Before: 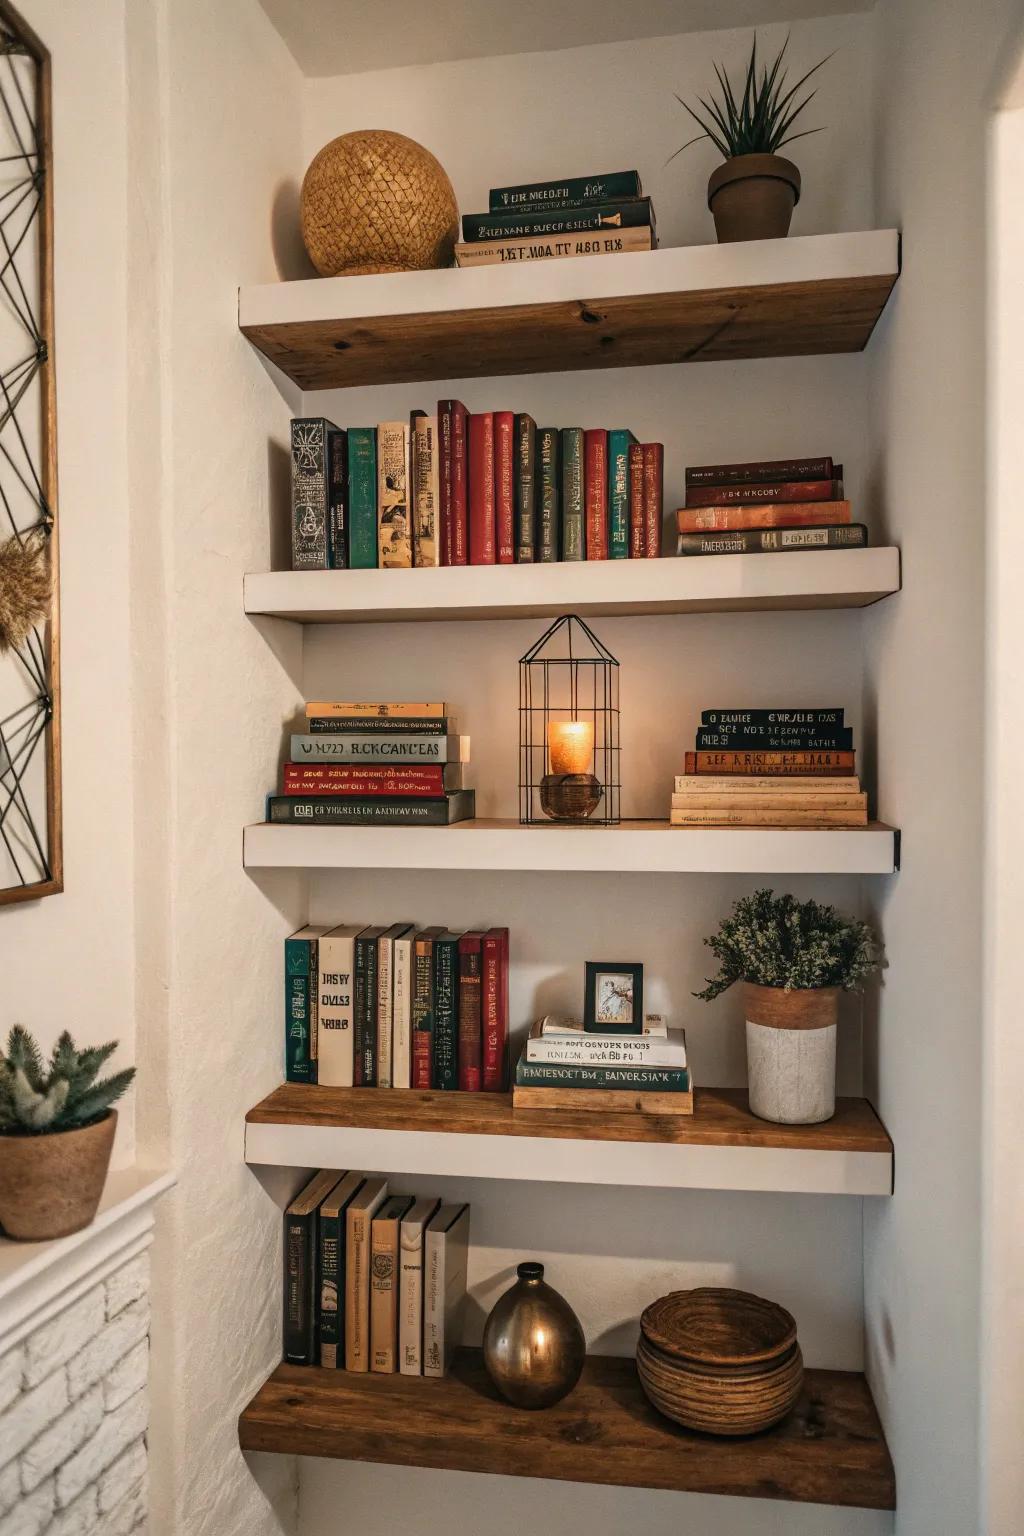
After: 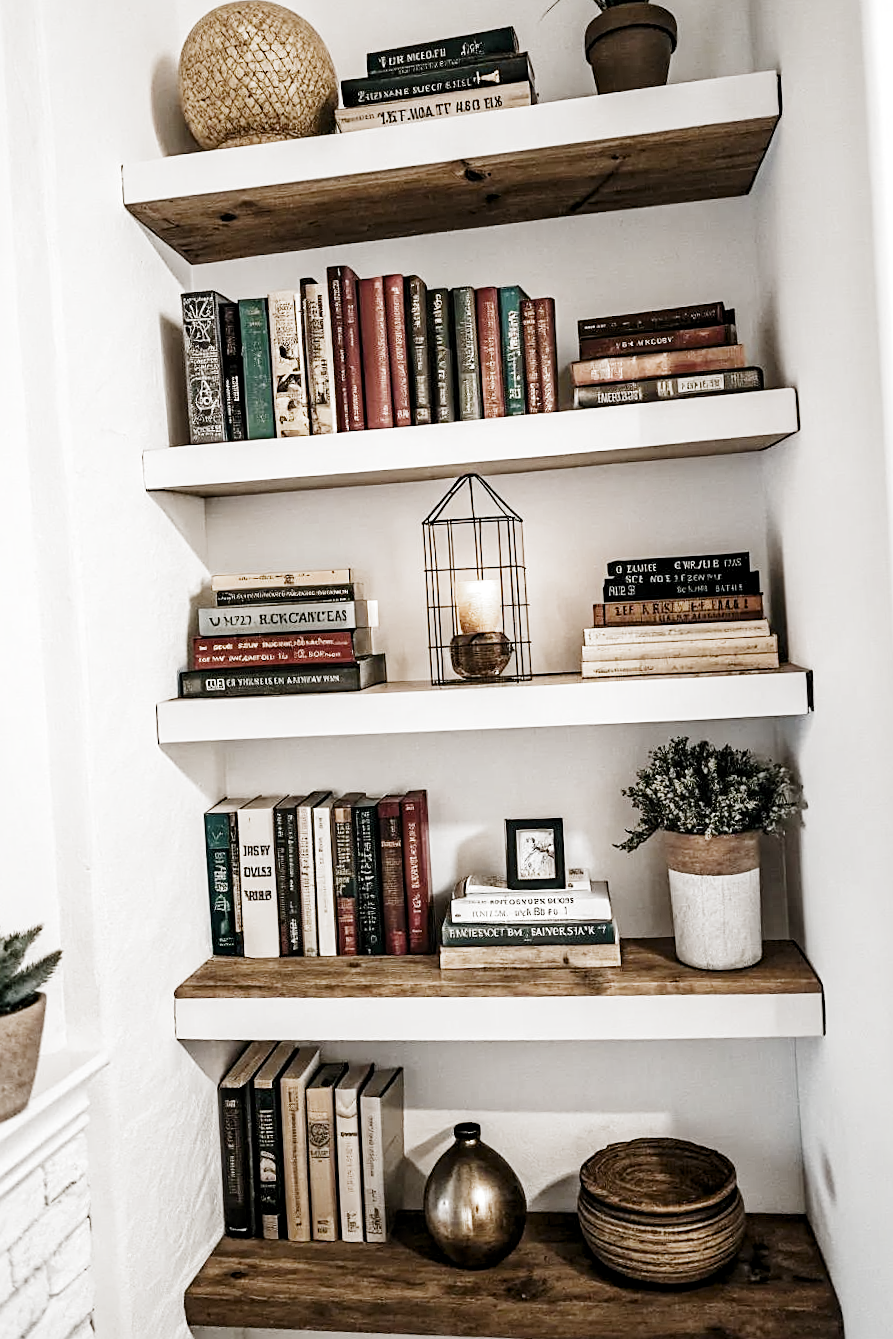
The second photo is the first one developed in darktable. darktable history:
crop and rotate: angle 3.16°, left 5.628%, top 5.679%
filmic rgb: black relative exposure -5.14 EV, white relative exposure 3.96 EV, hardness 2.9, contrast 1.187, highlights saturation mix -28.74%, preserve chrominance no, color science v5 (2021), iterations of high-quality reconstruction 0, contrast in shadows safe, contrast in highlights safe
exposure: black level correction 0, exposure 1.572 EV, compensate highlight preservation false
sharpen: on, module defaults
contrast brightness saturation: contrast 0.068, brightness -0.126, saturation 0.053
levels: levels [0.016, 0.492, 0.969]
